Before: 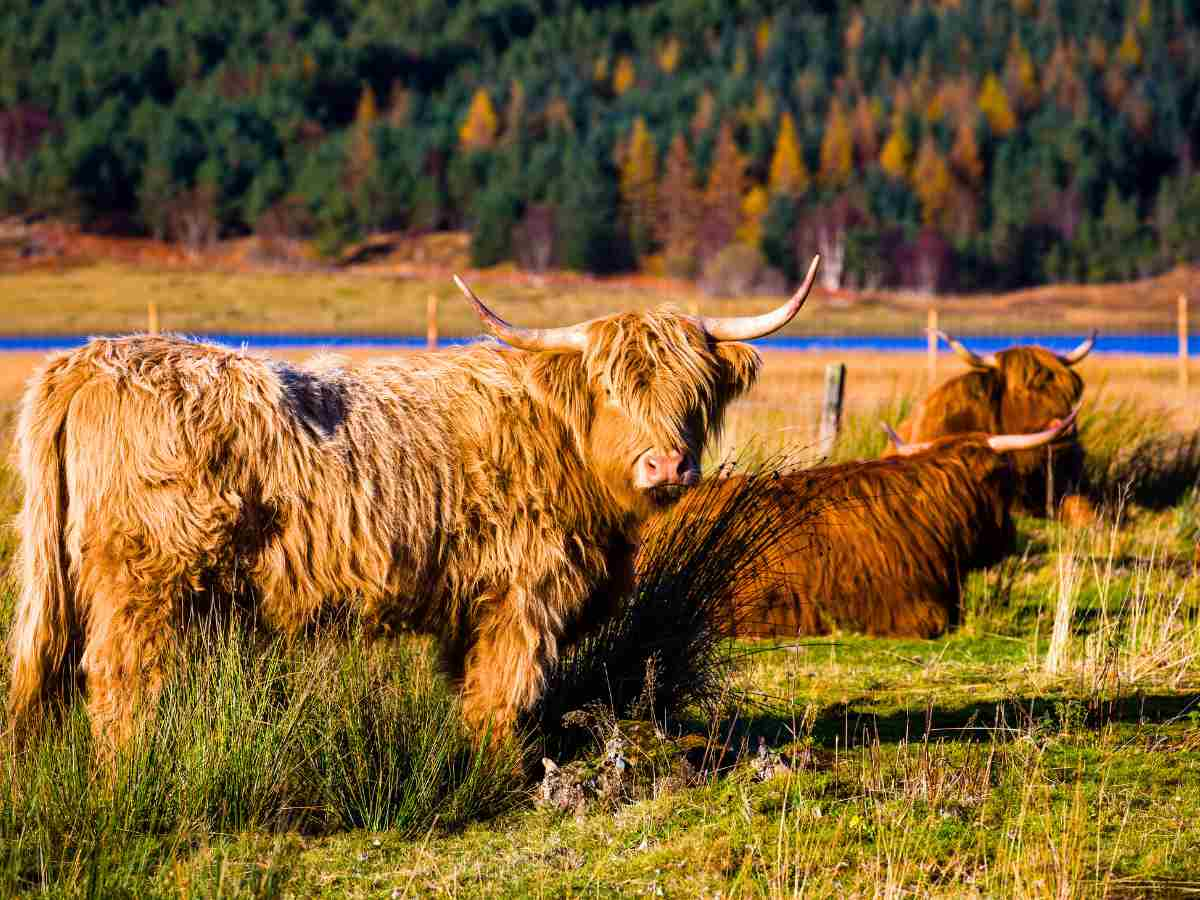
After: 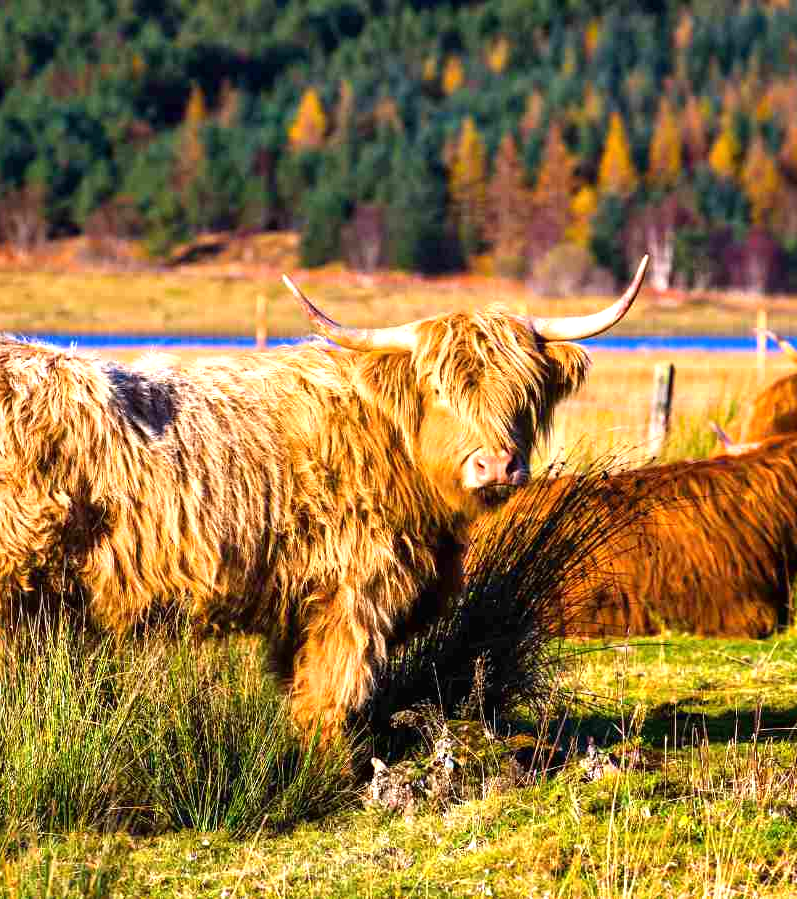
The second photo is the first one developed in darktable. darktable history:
exposure: black level correction 0, exposure 0.696 EV, compensate exposure bias true, compensate highlight preservation false
crop and rotate: left 14.302%, right 19.27%
